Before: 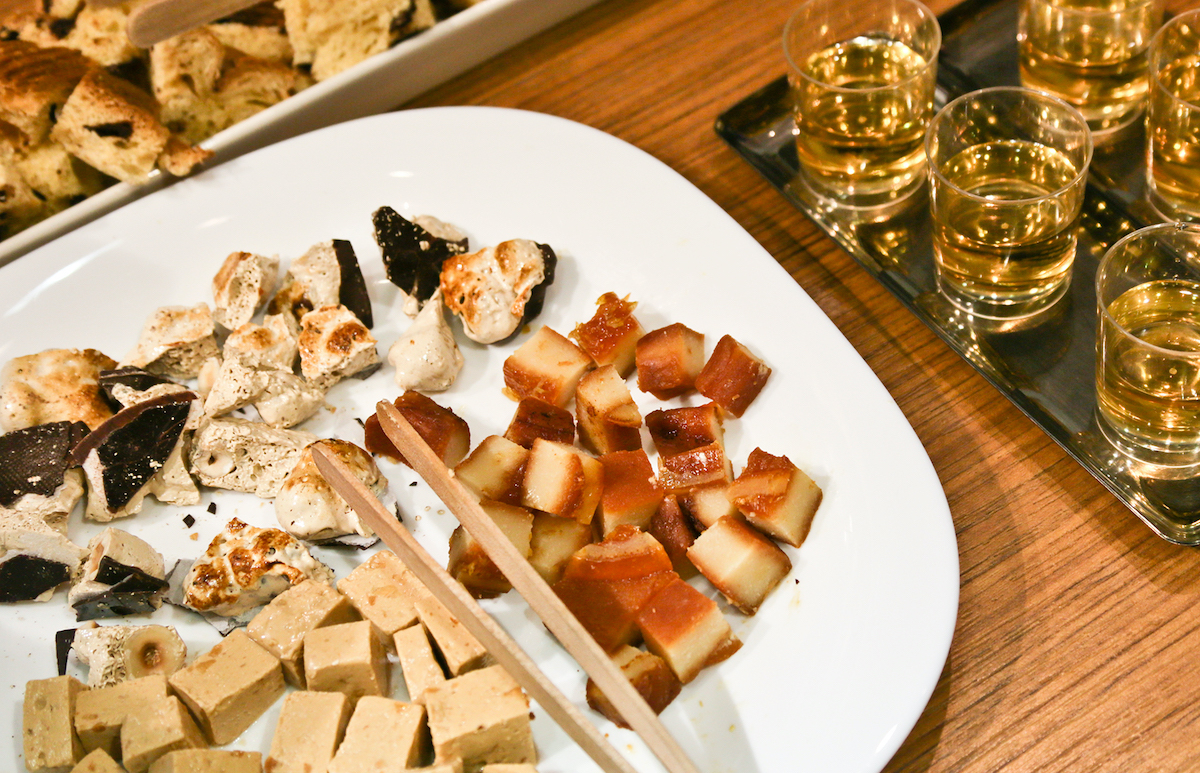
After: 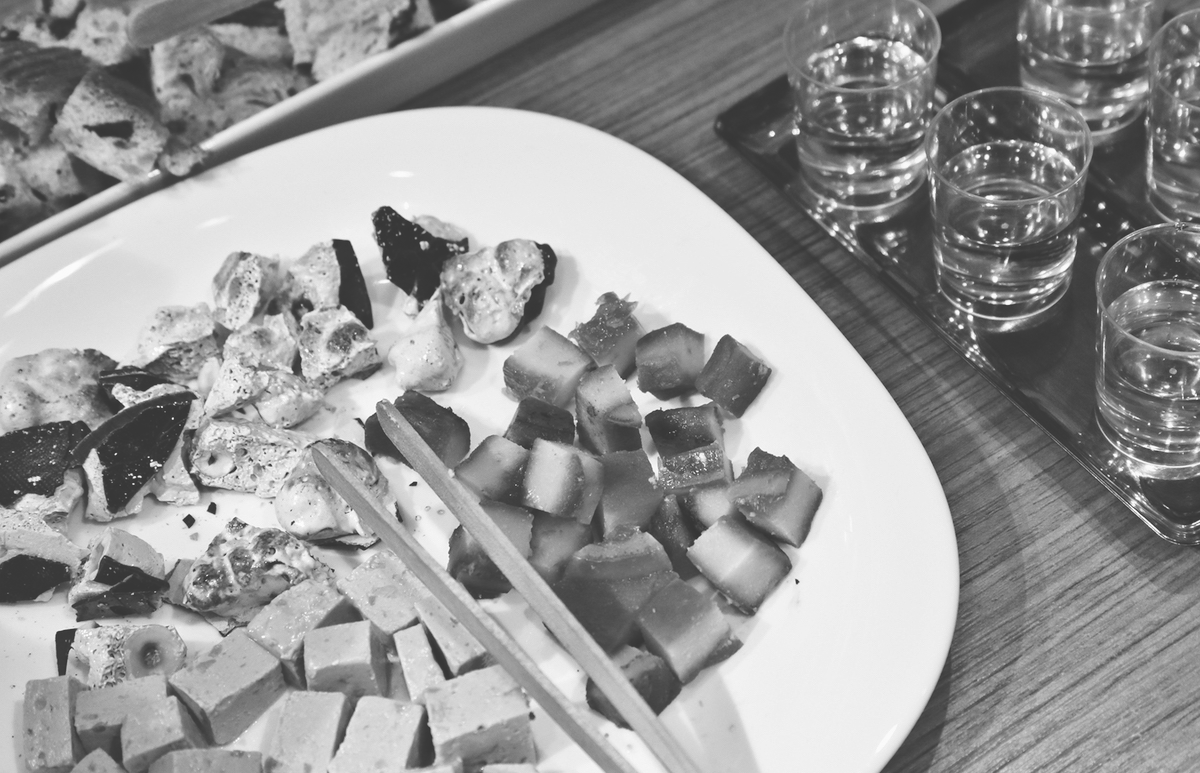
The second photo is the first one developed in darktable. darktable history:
color calibration: illuminant as shot in camera, x 0.358, y 0.373, temperature 4628.91 K
rgb curve: curves: ch0 [(0, 0.186) (0.314, 0.284) (0.775, 0.708) (1, 1)], compensate middle gray true, preserve colors none
contrast brightness saturation: contrast 0.03, brightness 0.06, saturation 0.13
monochrome: a 16.06, b 15.48, size 1
